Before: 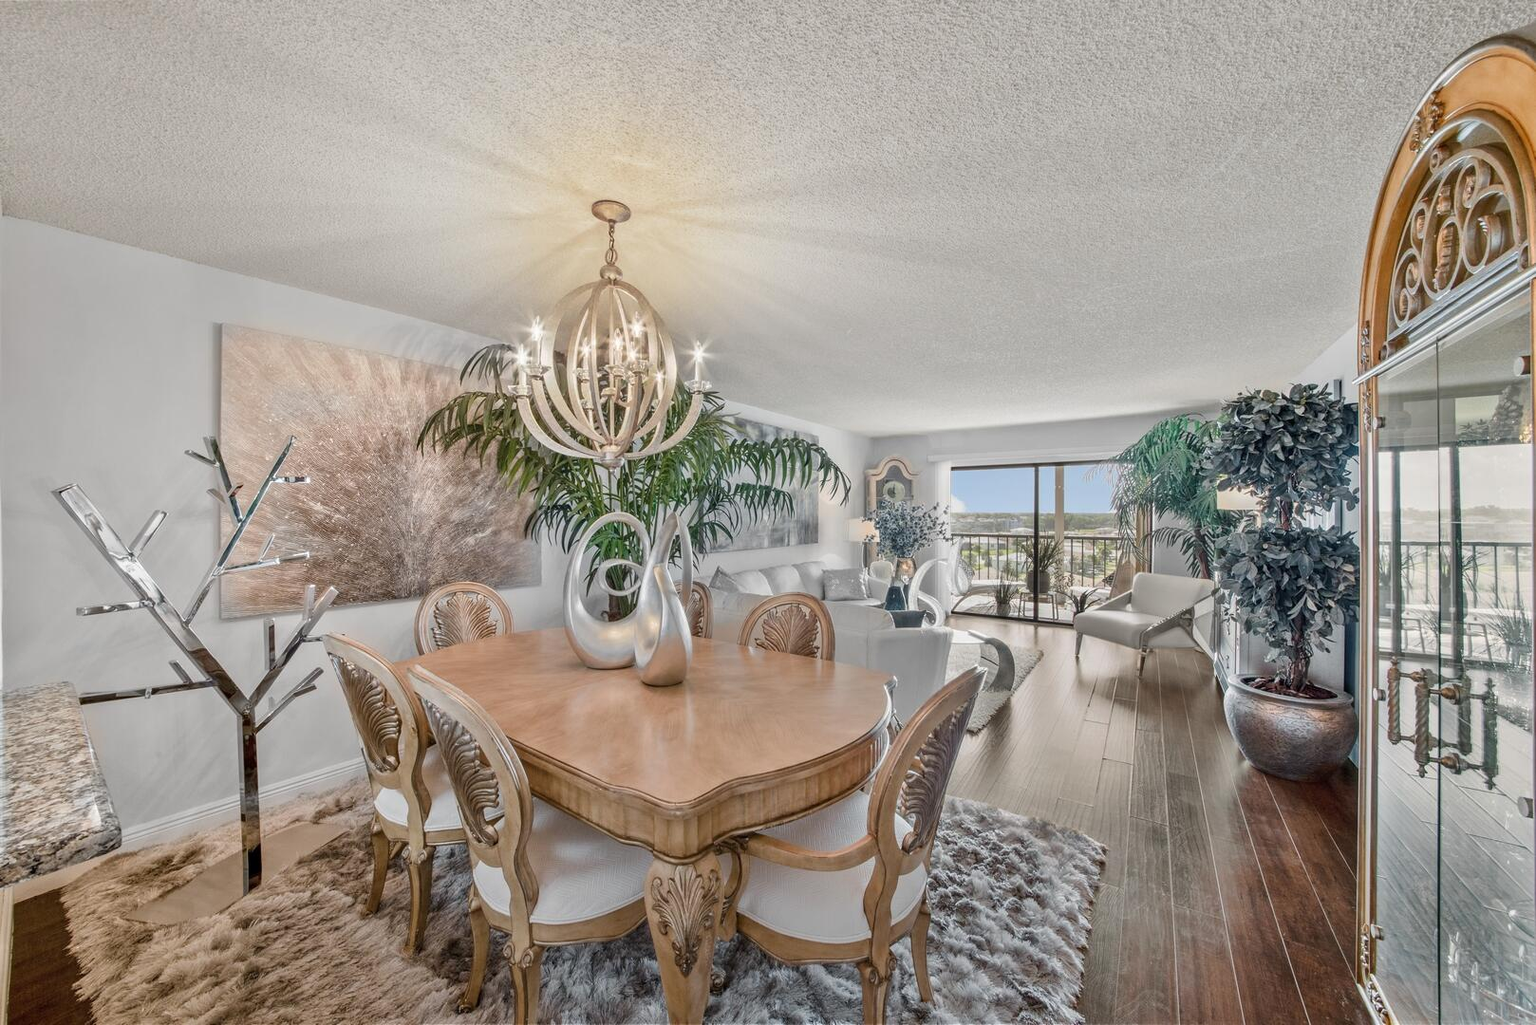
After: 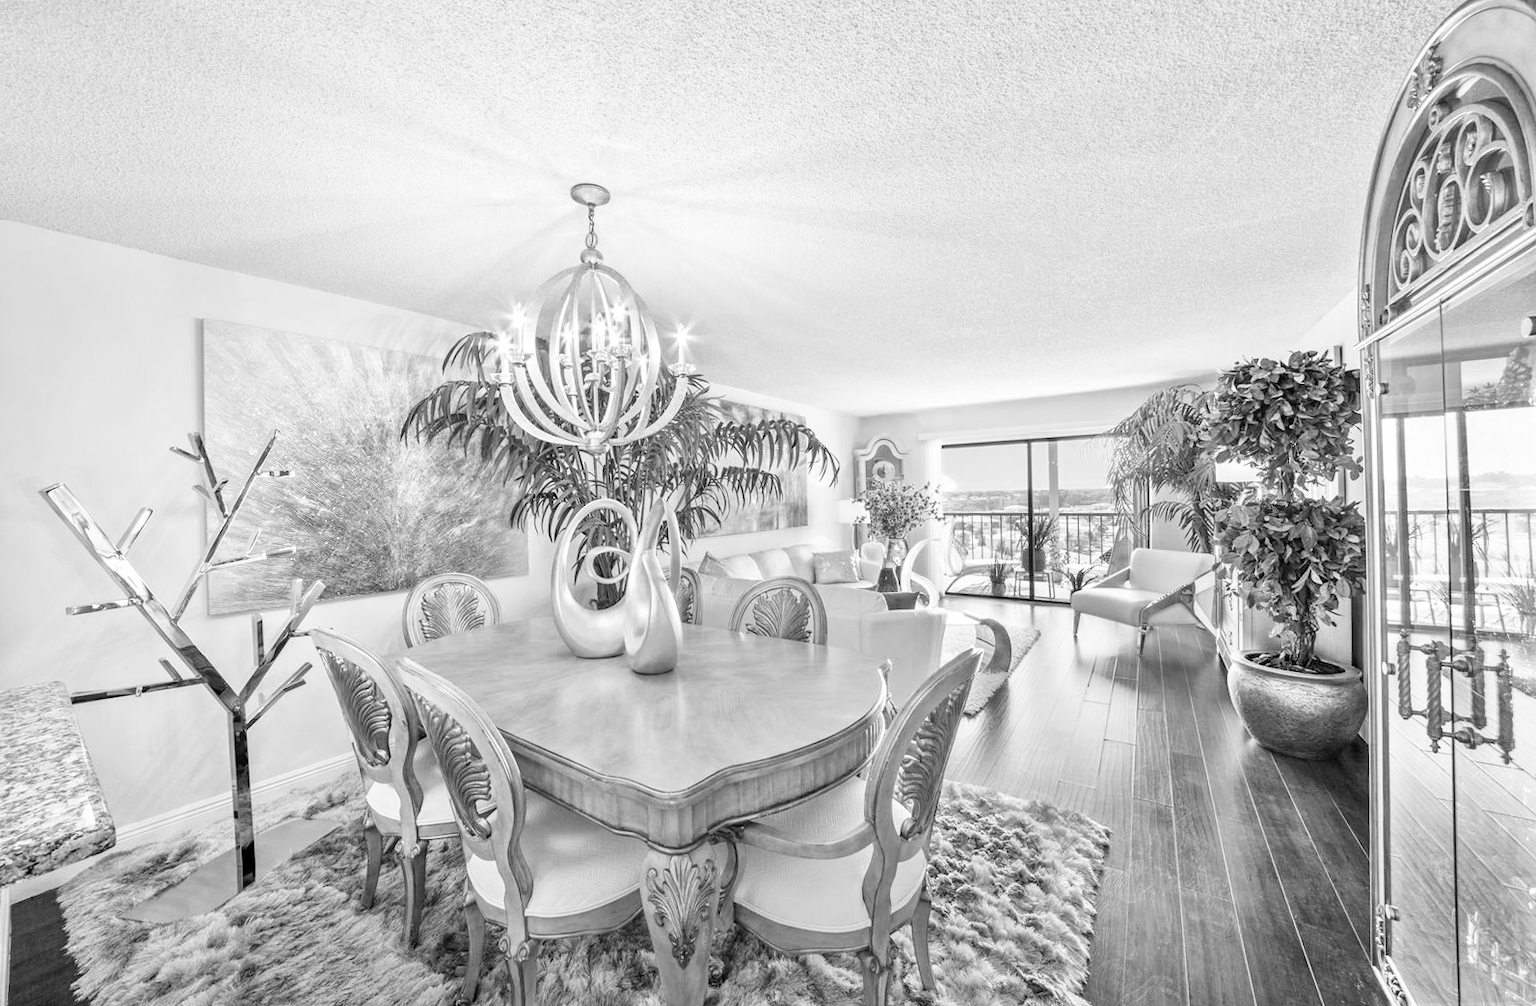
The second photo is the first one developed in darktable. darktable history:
rotate and perspective: rotation -1.32°, lens shift (horizontal) -0.031, crop left 0.015, crop right 0.985, crop top 0.047, crop bottom 0.982
exposure: exposure 0.95 EV, compensate highlight preservation false
filmic rgb: black relative exposure -11.35 EV, white relative exposure 3.22 EV, hardness 6.76, color science v6 (2022)
monochrome: a 1.94, b -0.638
